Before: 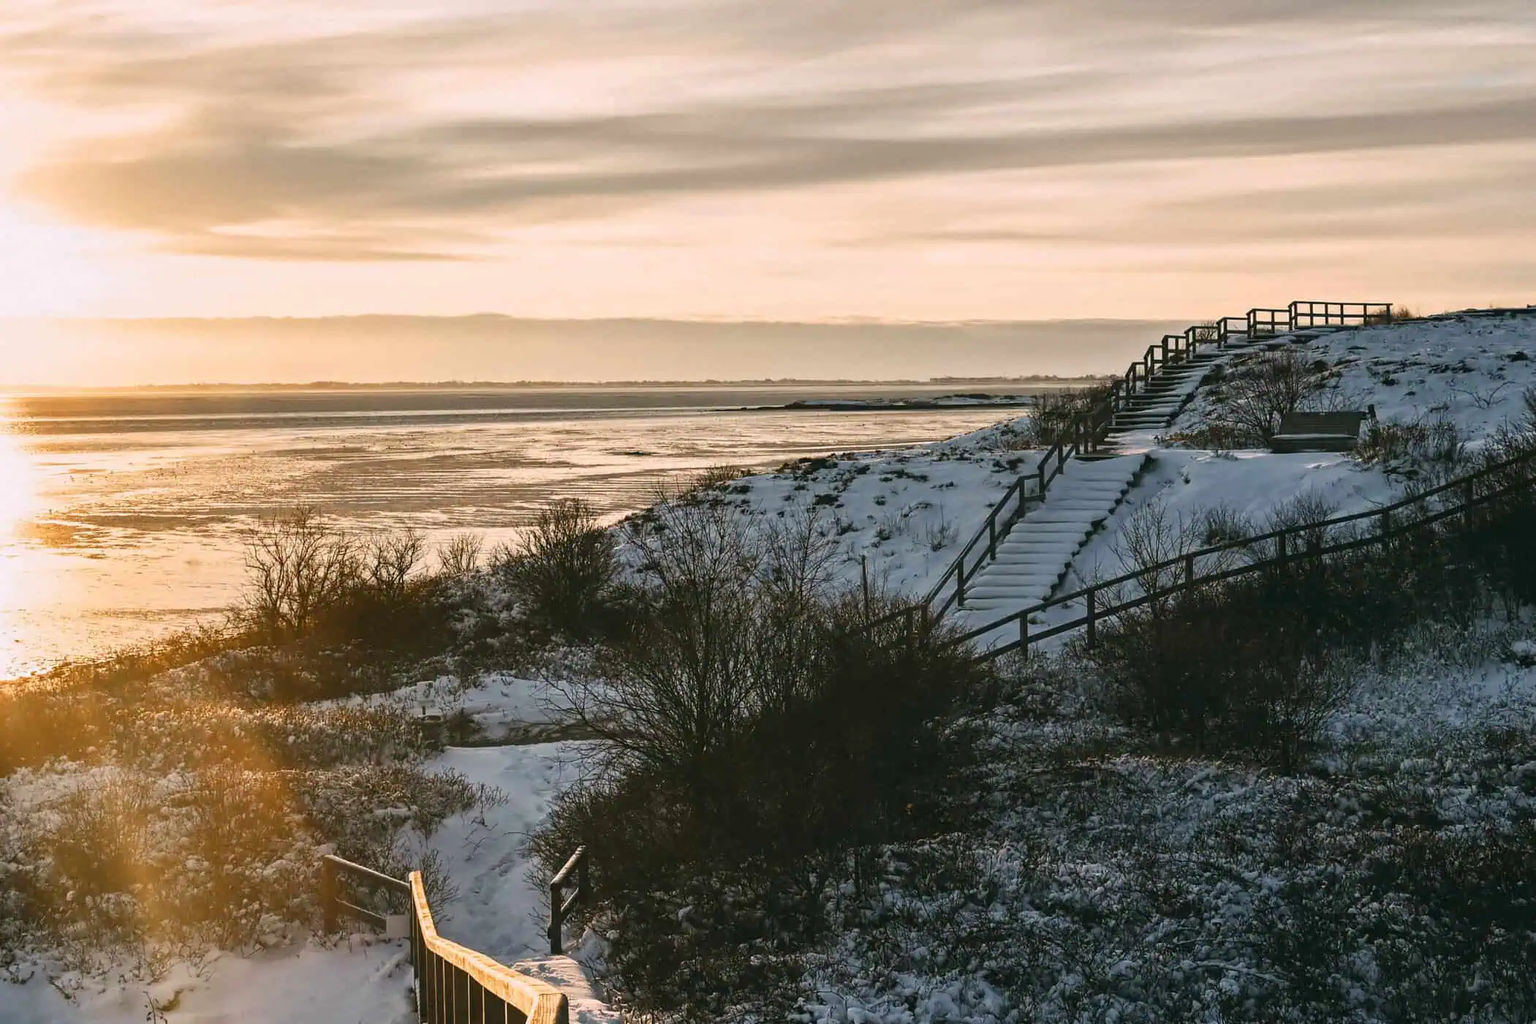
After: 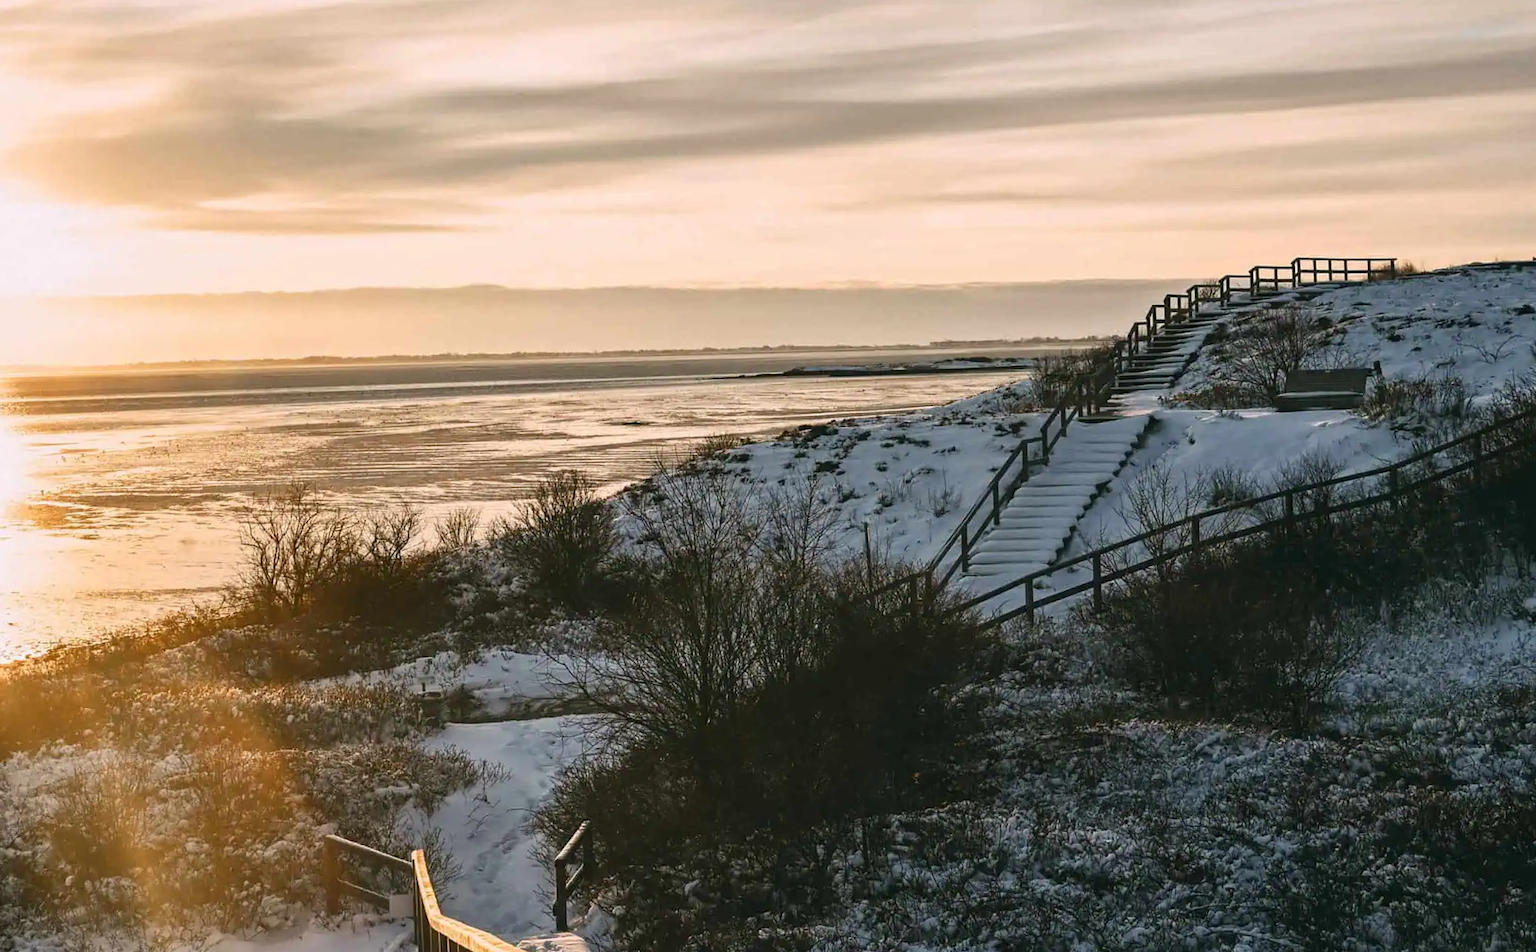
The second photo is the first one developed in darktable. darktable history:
crop and rotate: top 2.479%, bottom 3.018%
rotate and perspective: rotation -1°, crop left 0.011, crop right 0.989, crop top 0.025, crop bottom 0.975
